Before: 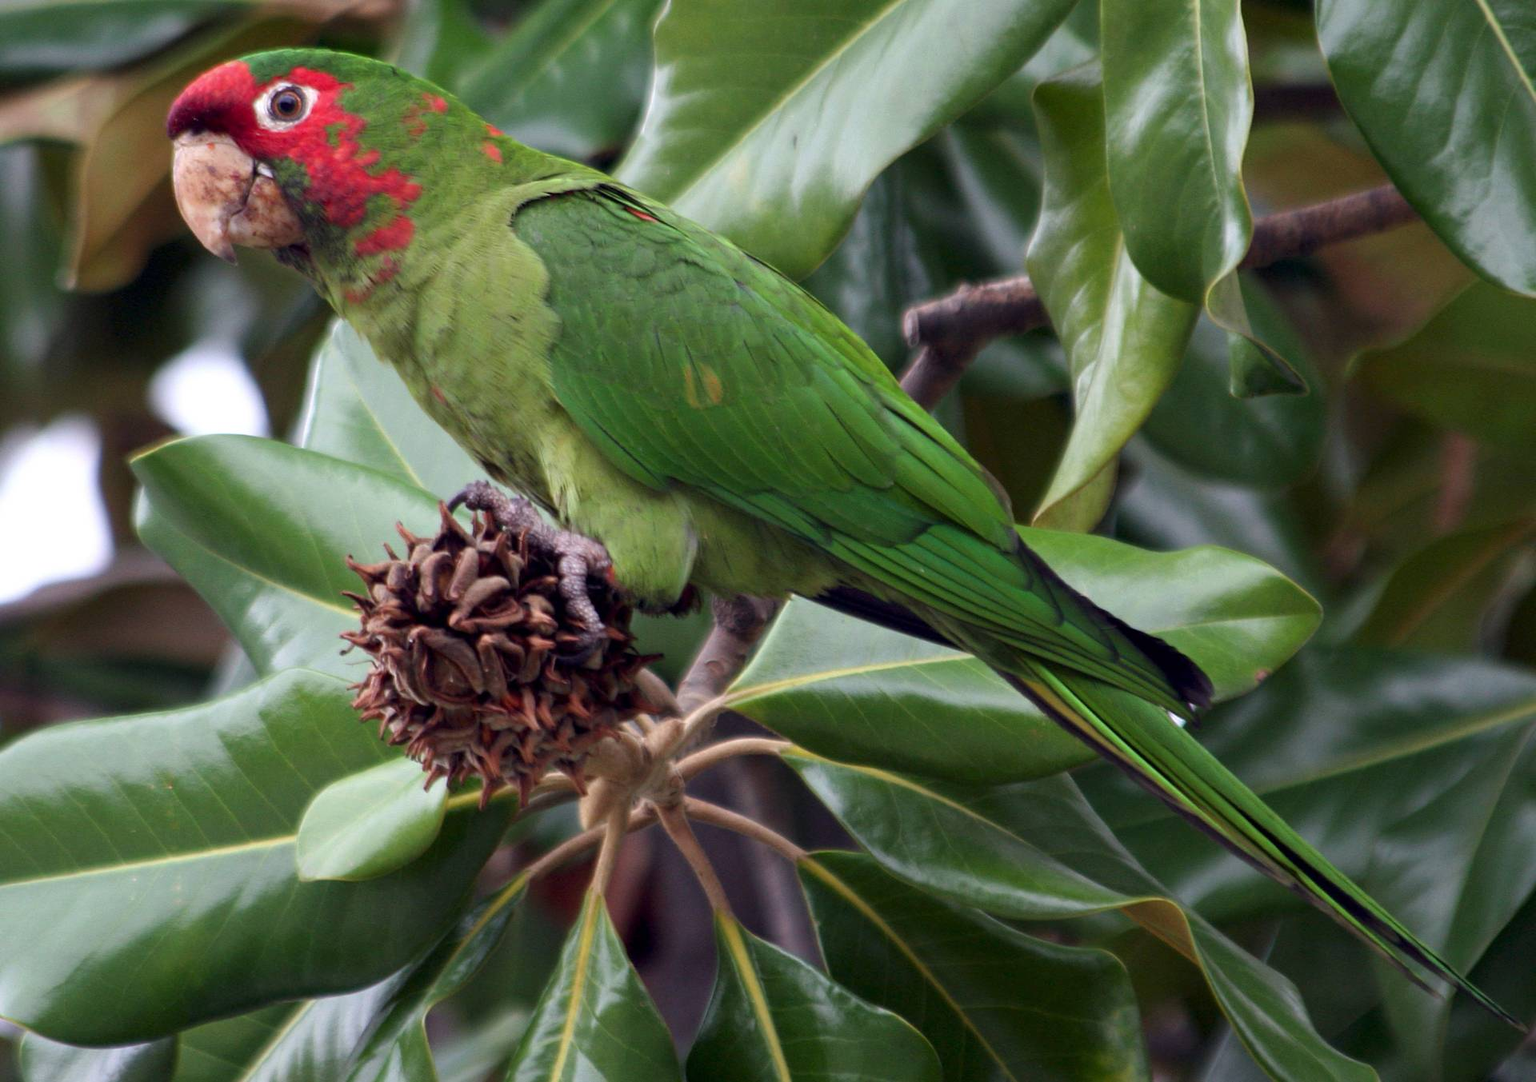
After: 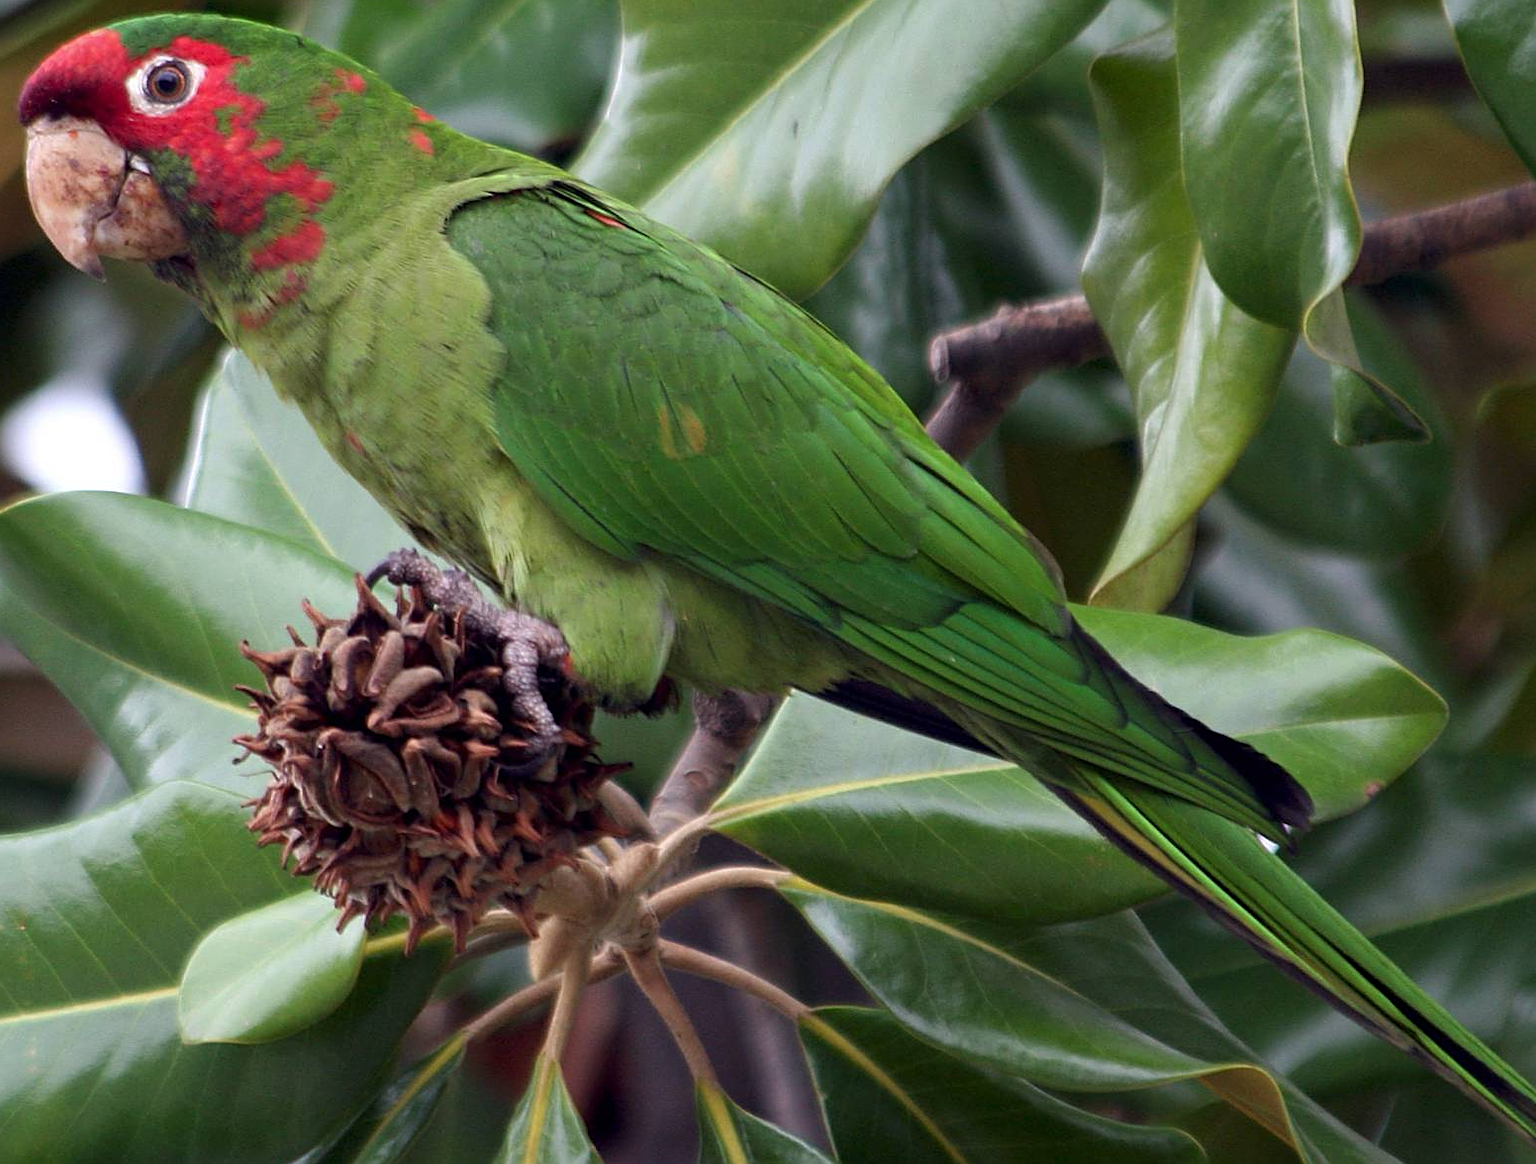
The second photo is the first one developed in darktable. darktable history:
crop: left 9.929%, top 3.475%, right 9.188%, bottom 9.529%
sharpen: on, module defaults
